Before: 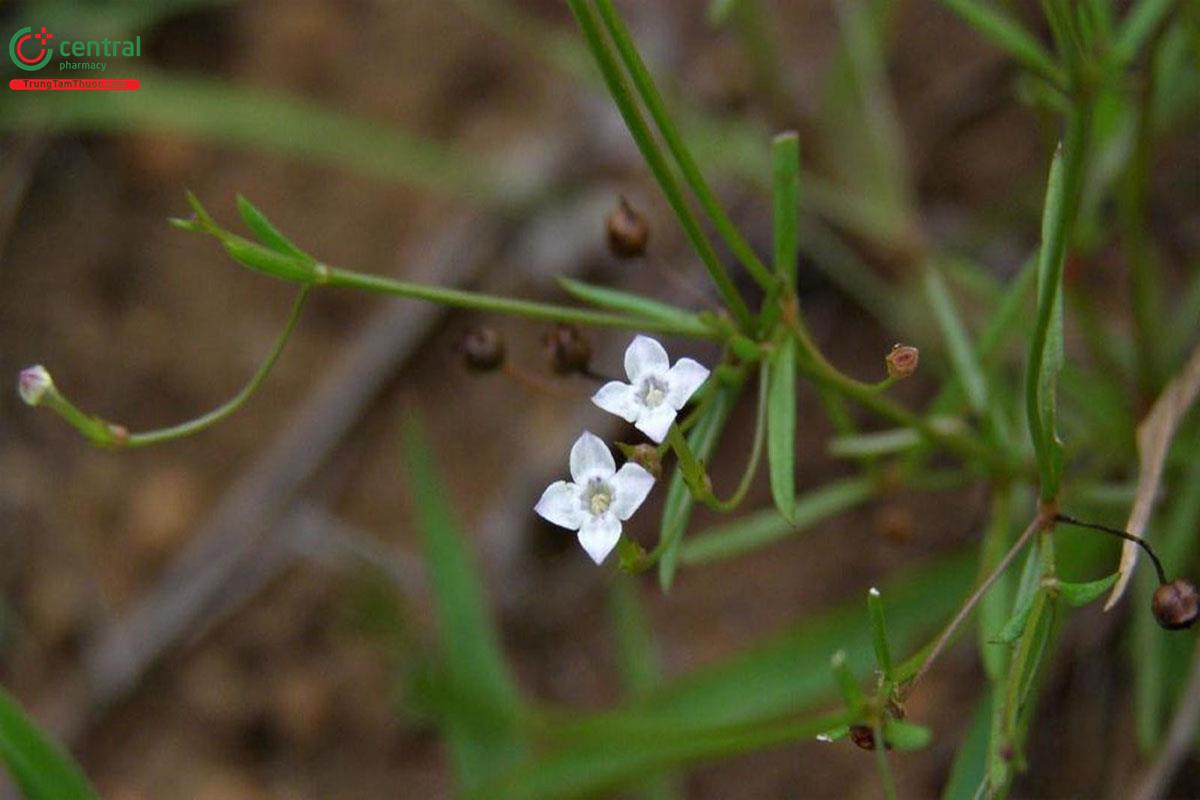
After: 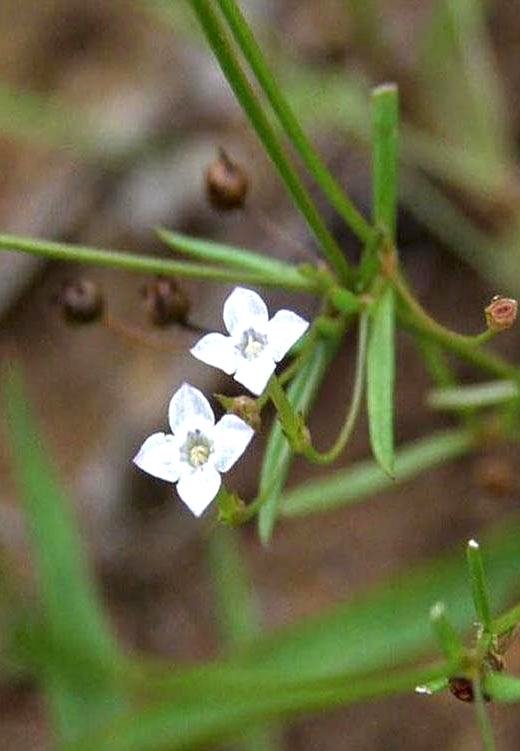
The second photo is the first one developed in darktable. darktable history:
crop: left 33.452%, top 6.025%, right 23.155%
local contrast: on, module defaults
sharpen: amount 0.2
exposure: black level correction 0, exposure 0.7 EV, compensate exposure bias true, compensate highlight preservation false
